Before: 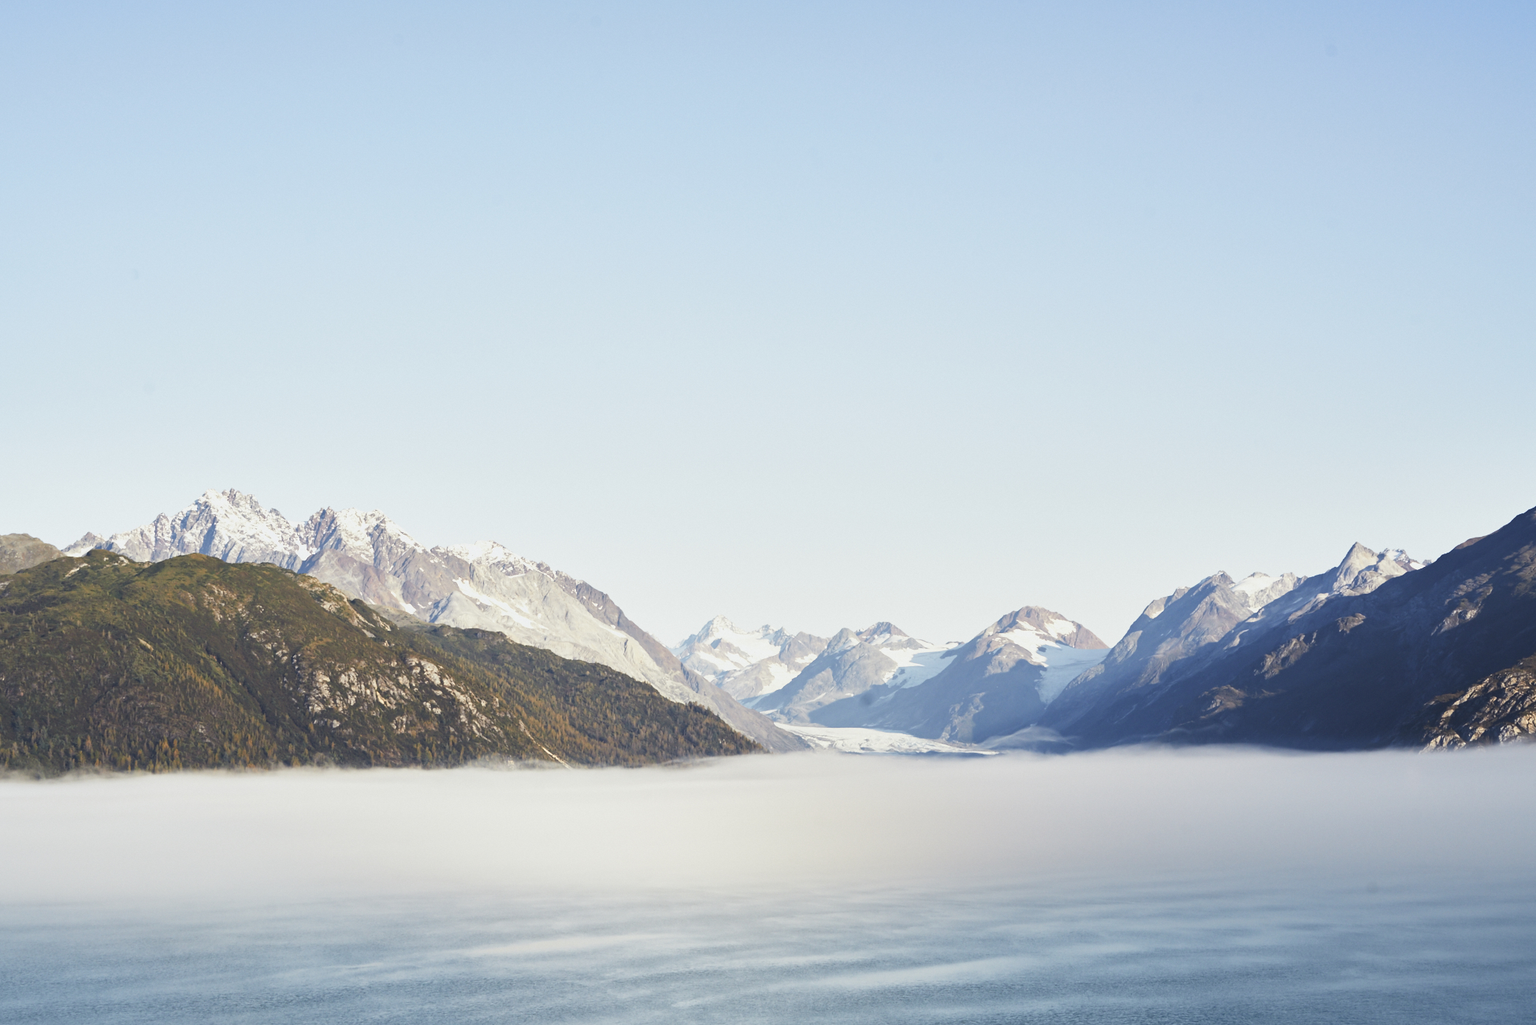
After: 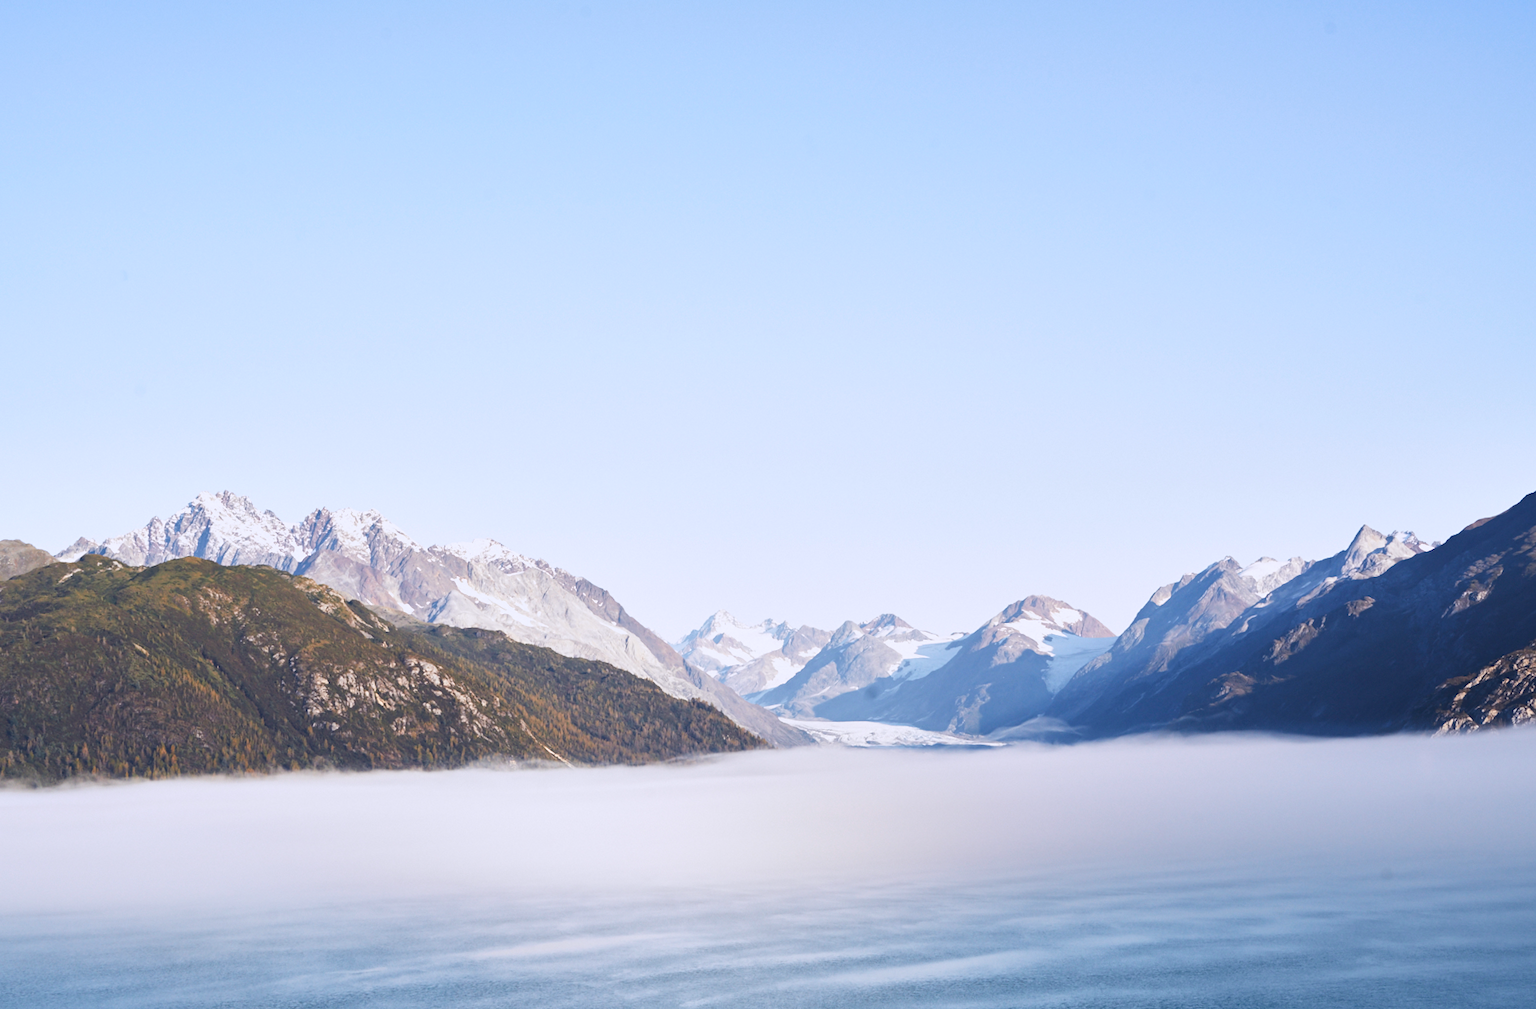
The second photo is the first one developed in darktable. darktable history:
white balance: red 1.004, blue 1.096
rotate and perspective: rotation -1°, crop left 0.011, crop right 0.989, crop top 0.025, crop bottom 0.975
